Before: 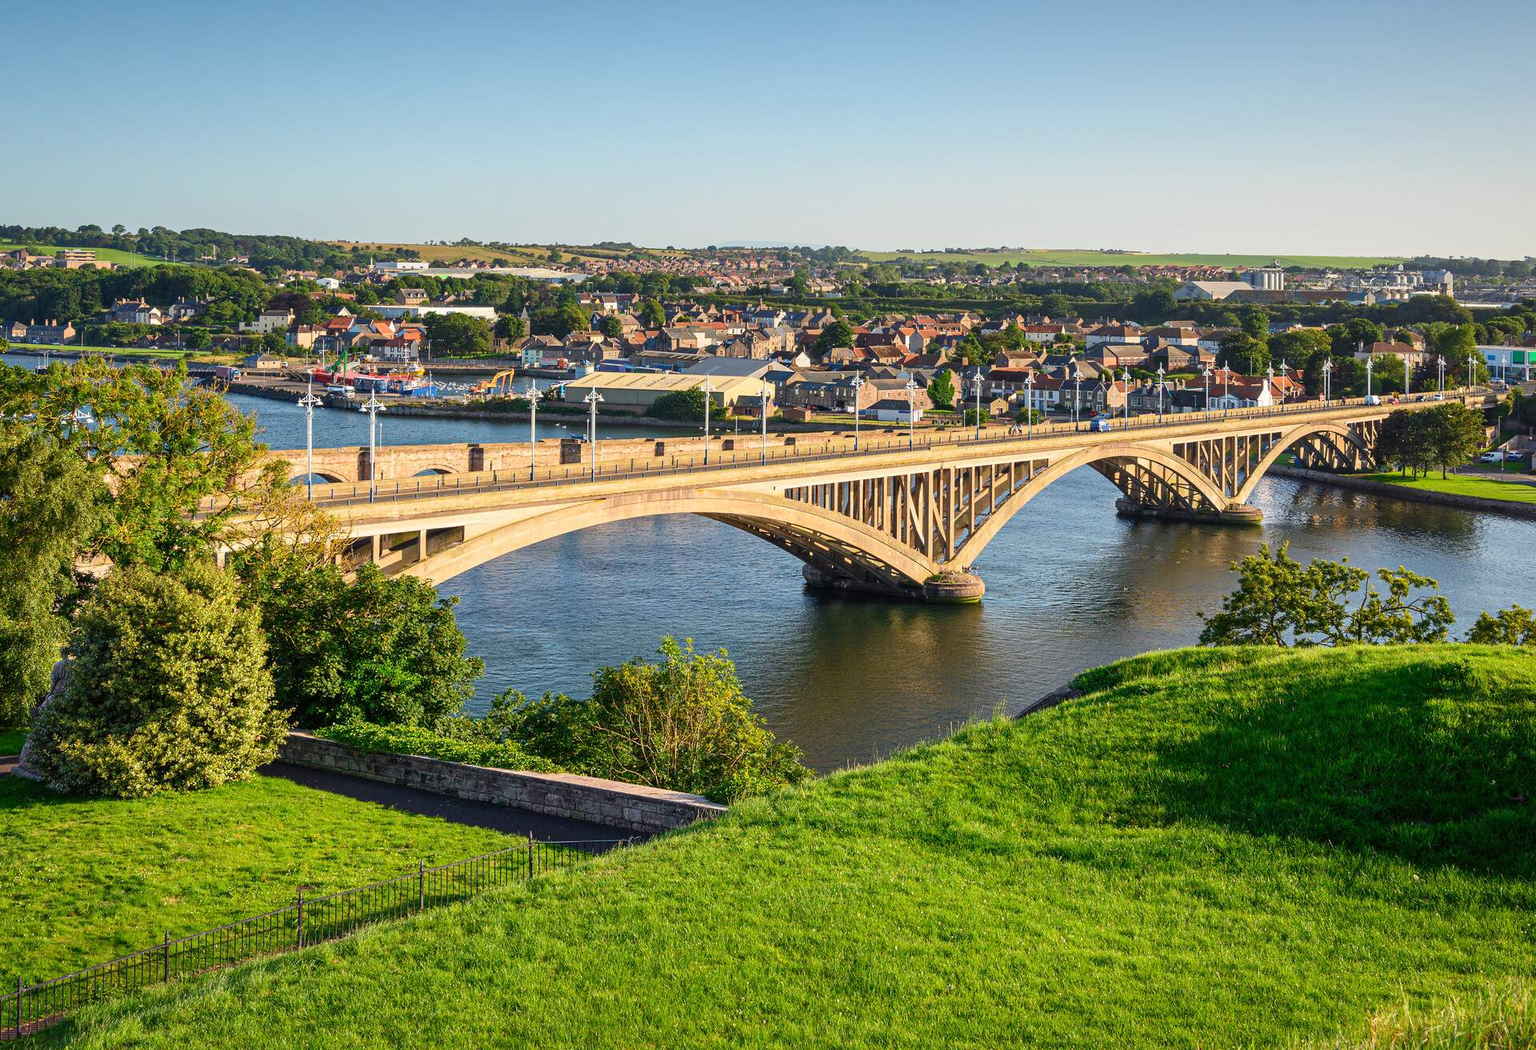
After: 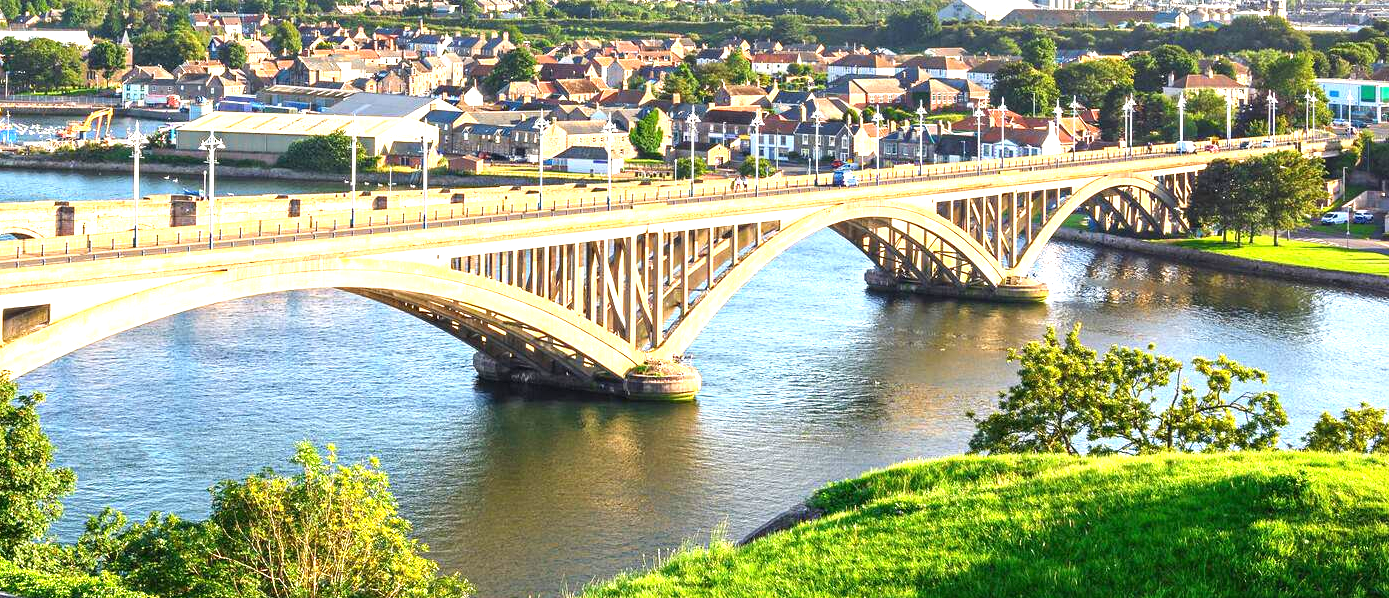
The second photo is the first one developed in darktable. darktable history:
exposure: black level correction 0, exposure 1.44 EV, compensate highlight preservation false
crop and rotate: left 27.651%, top 27.028%, bottom 27.345%
